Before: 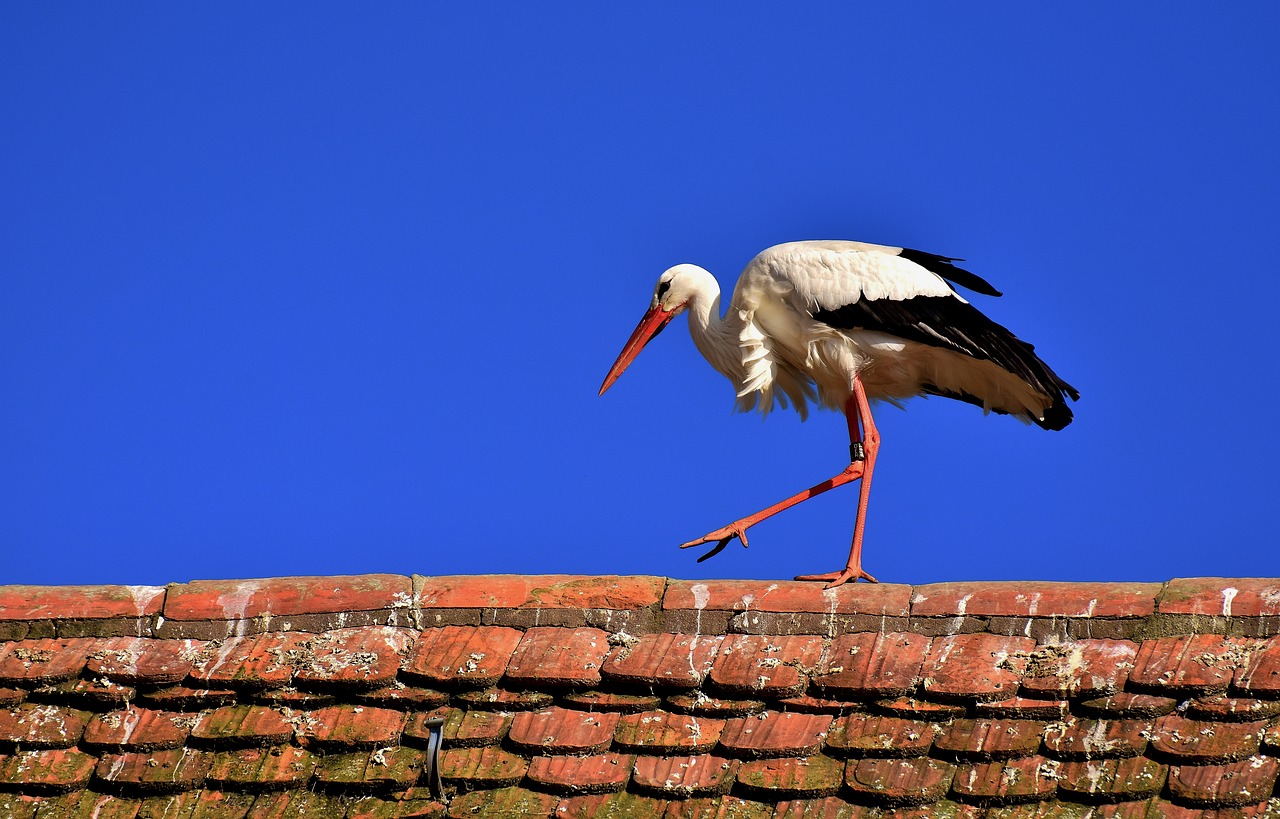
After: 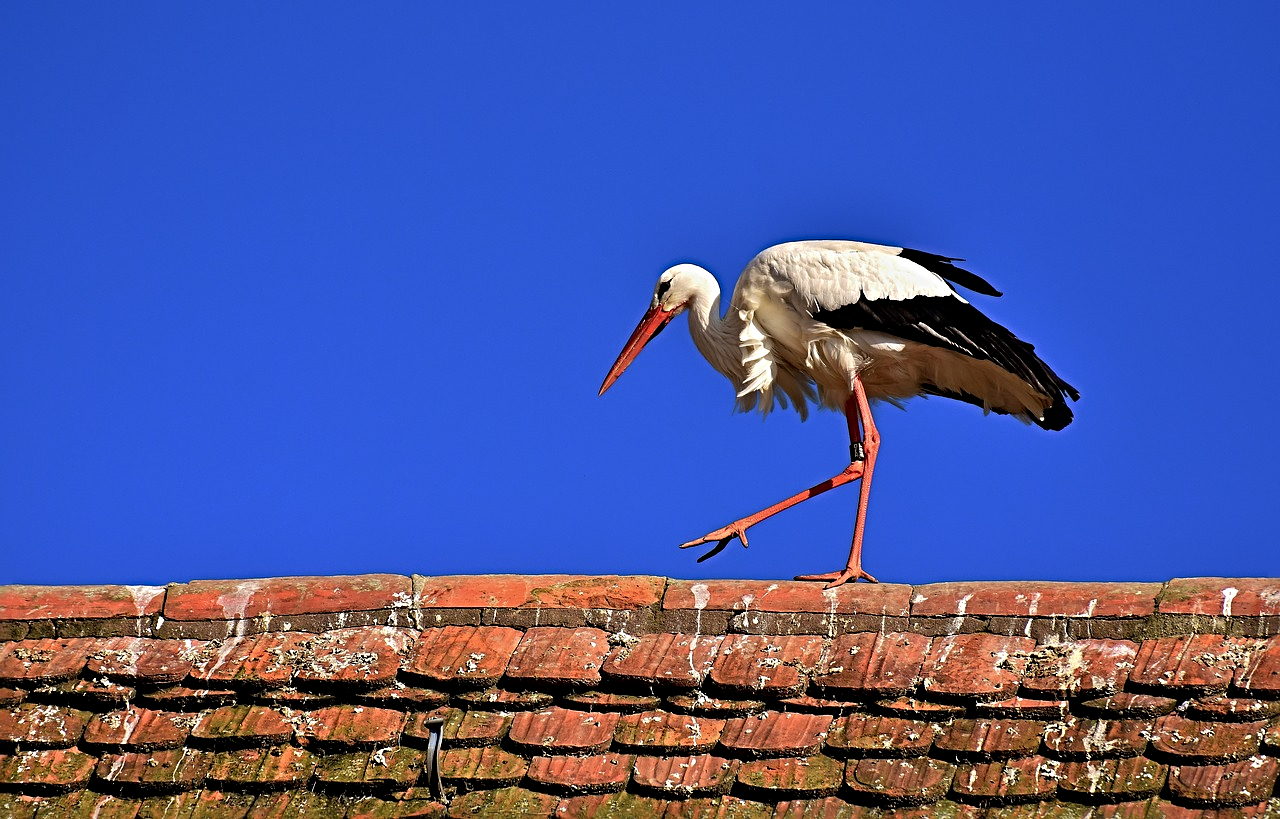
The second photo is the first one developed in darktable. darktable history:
sharpen: radius 4.913
